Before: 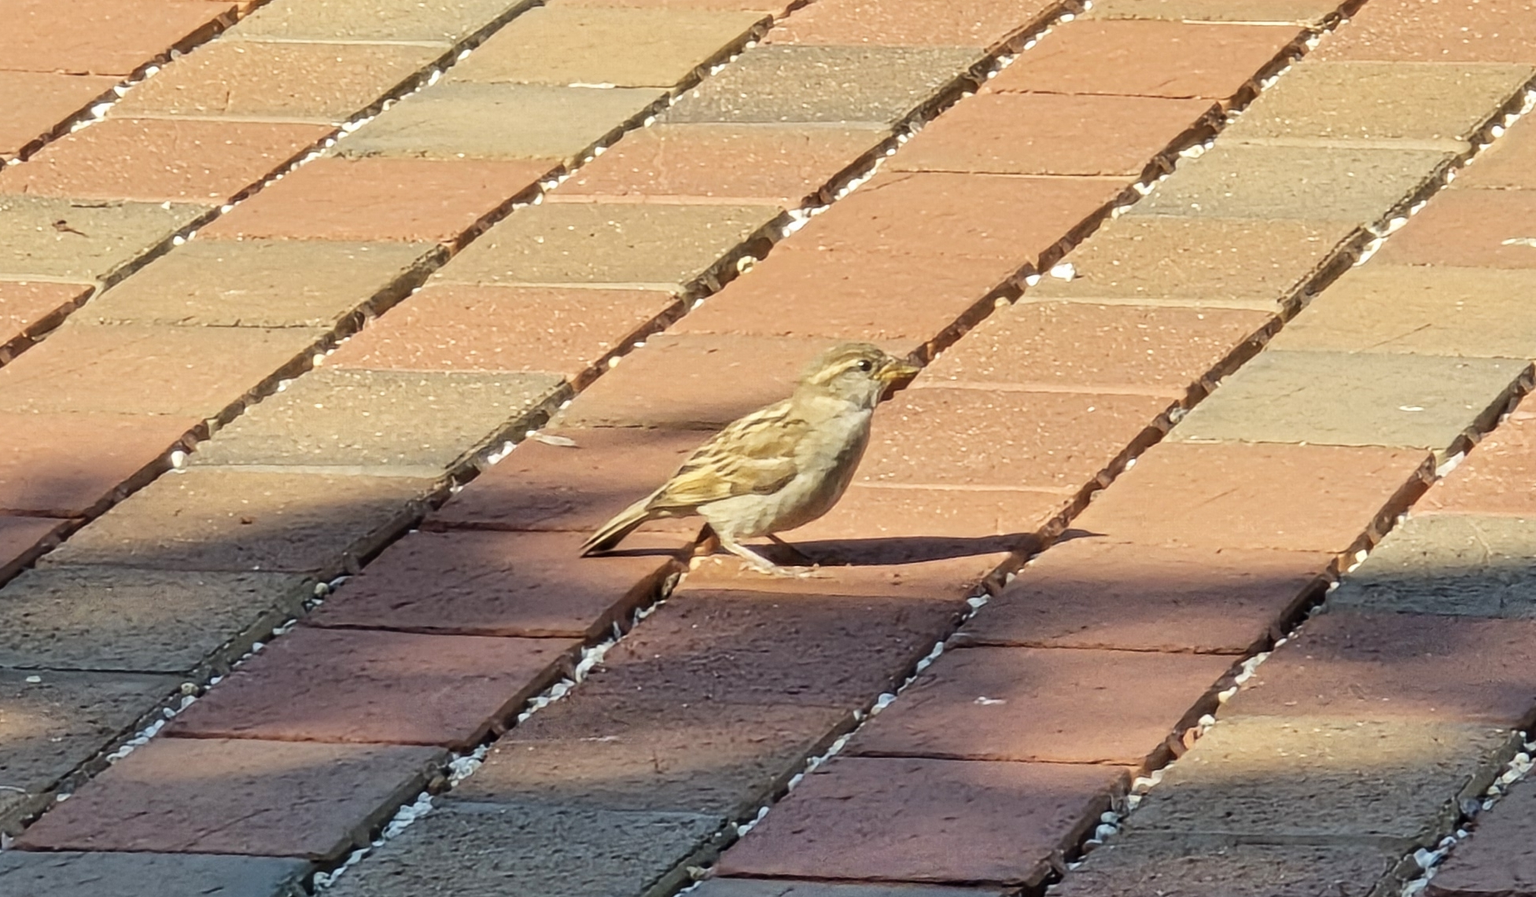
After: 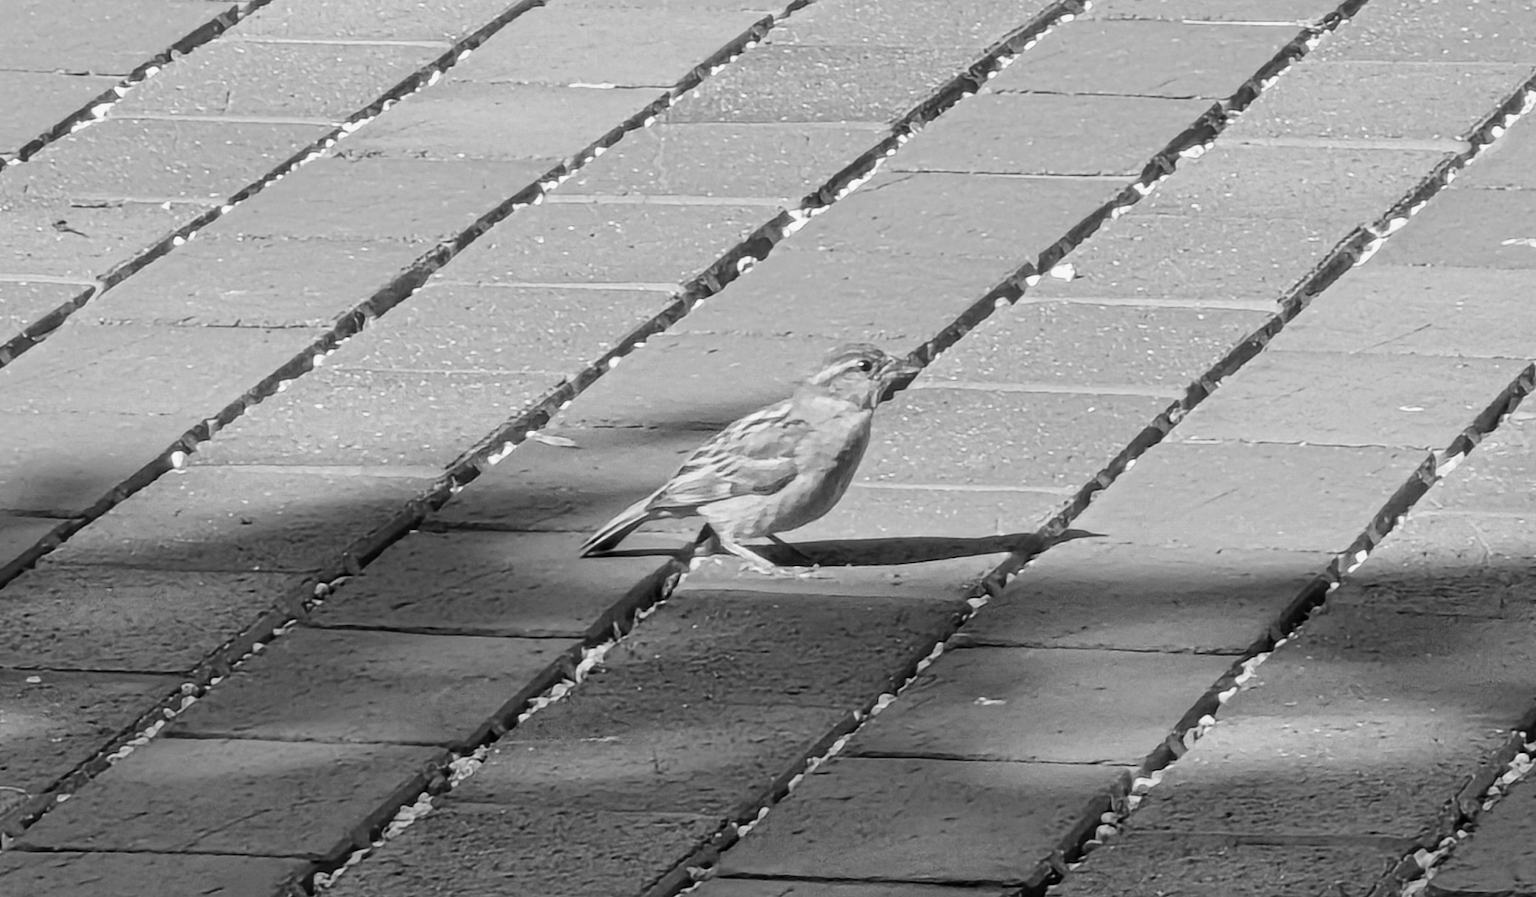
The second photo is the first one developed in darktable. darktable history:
monochrome: a 73.58, b 64.21
tone equalizer: on, module defaults
